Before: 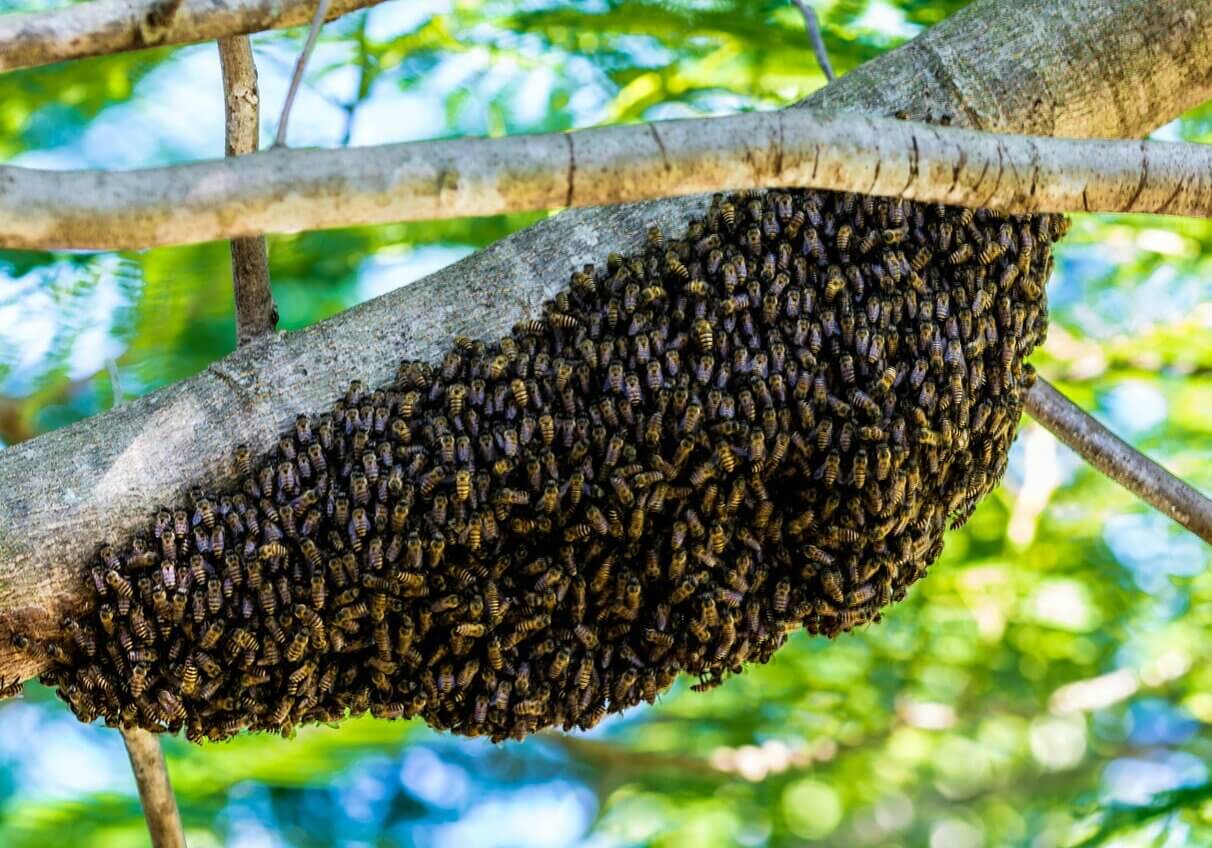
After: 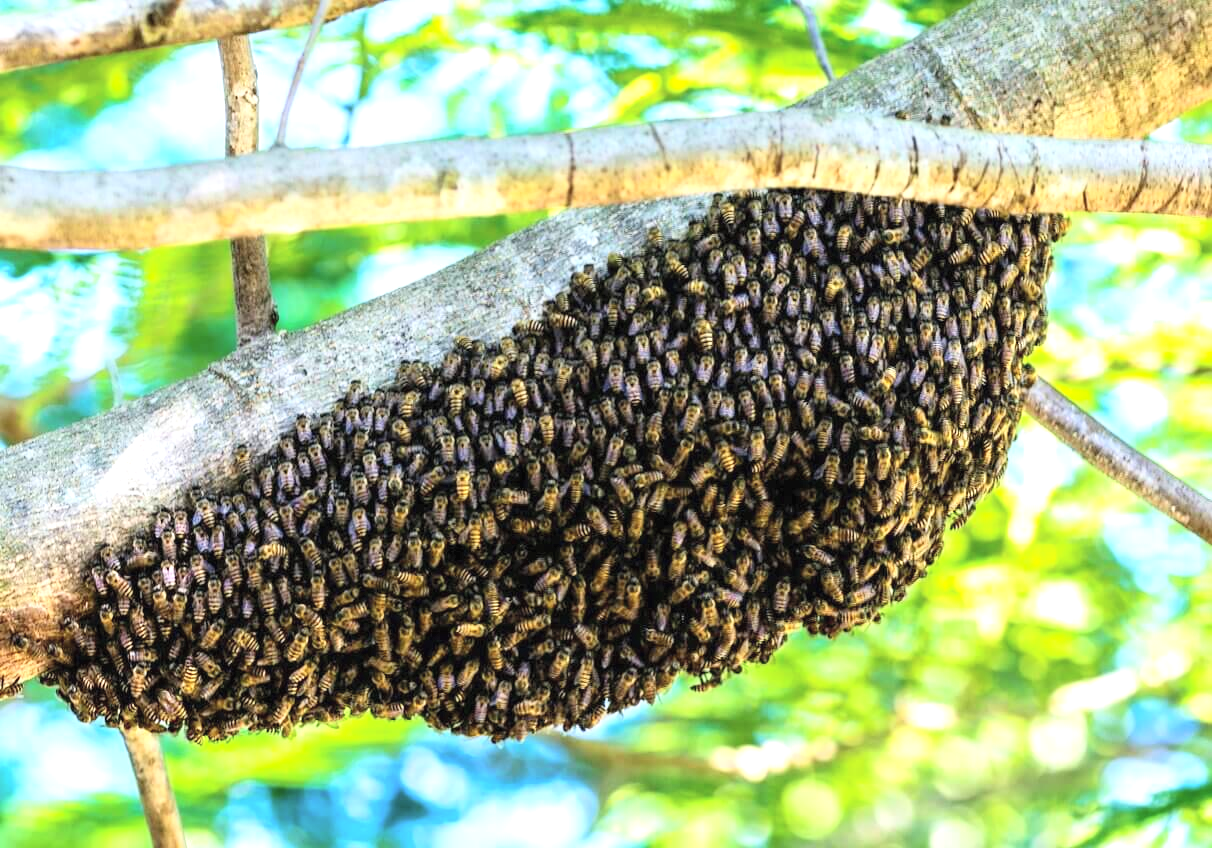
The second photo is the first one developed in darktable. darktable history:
contrast brightness saturation: contrast 0.14, brightness 0.21
exposure: black level correction 0, exposure 0.7 EV, compensate exposure bias true, compensate highlight preservation false
